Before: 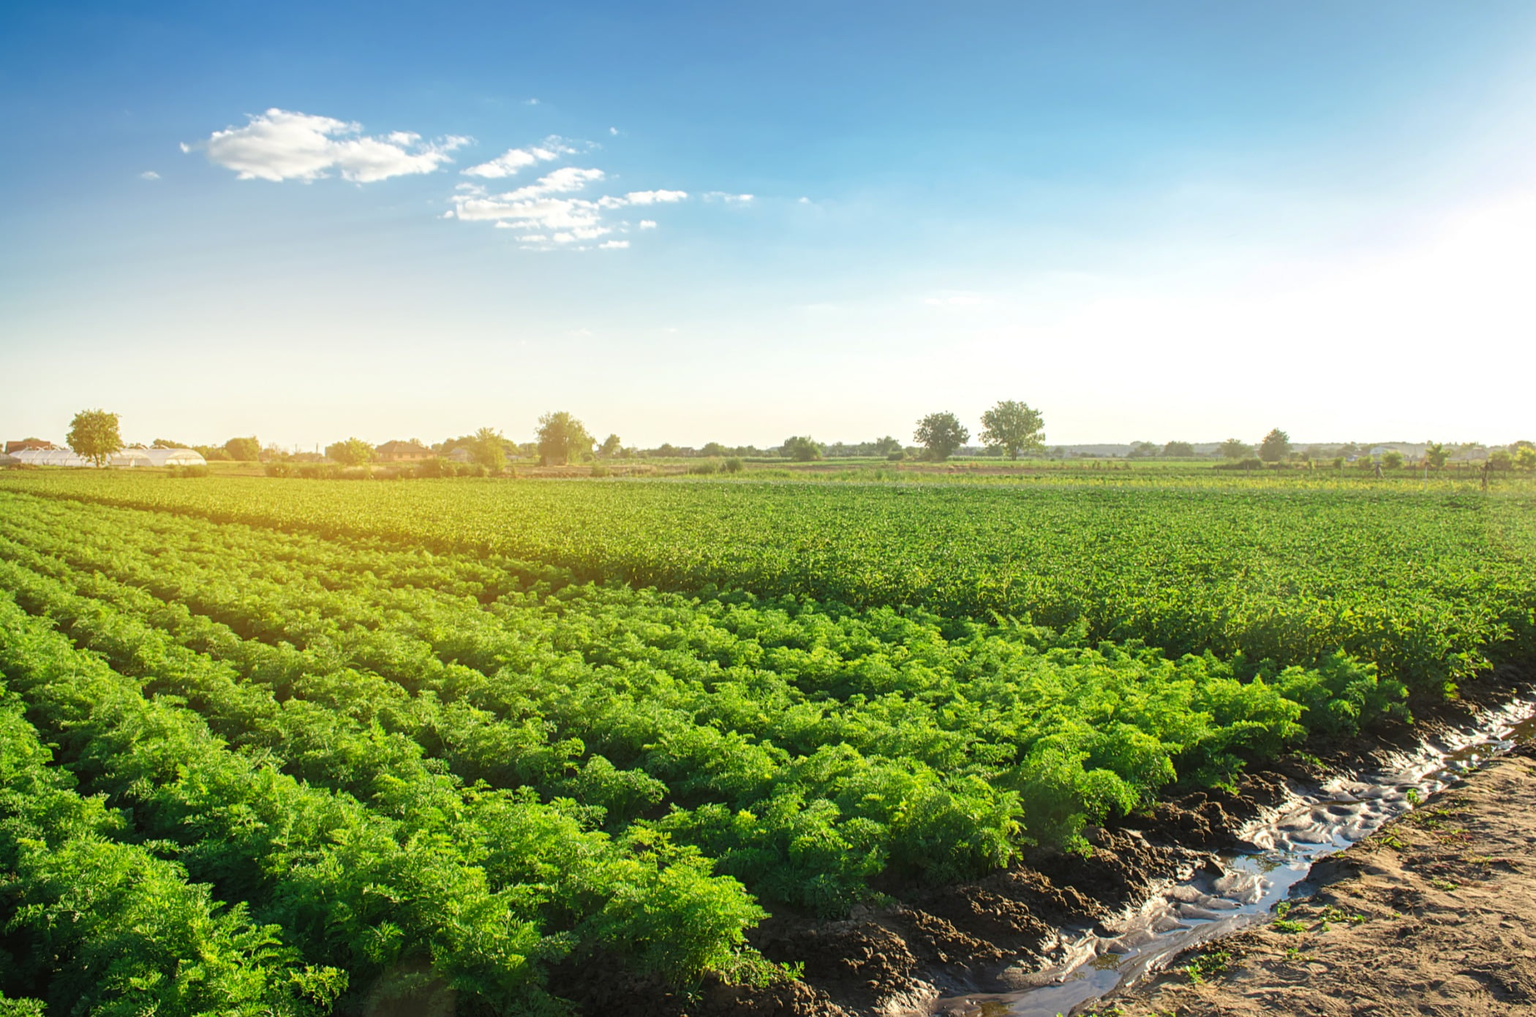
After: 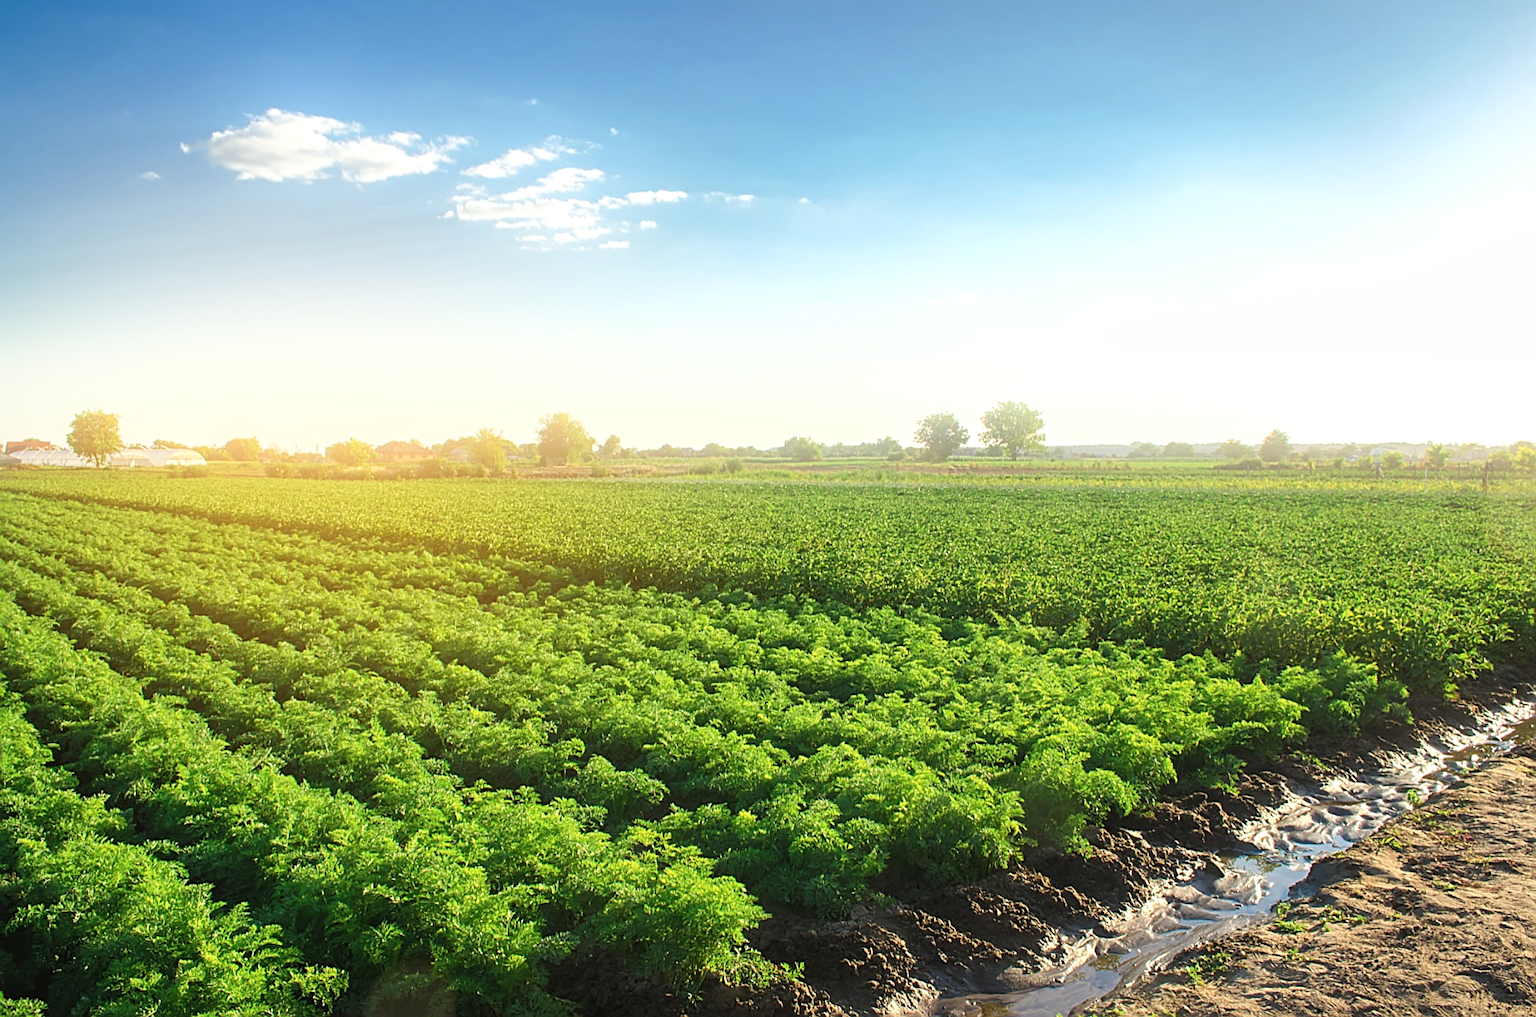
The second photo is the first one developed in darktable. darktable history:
exposure: exposure 0.128 EV, compensate highlight preservation false
sharpen: on, module defaults
bloom: size 13.65%, threshold 98.39%, strength 4.82%
color balance rgb: linear chroma grading › shadows -3%, linear chroma grading › highlights -4%
